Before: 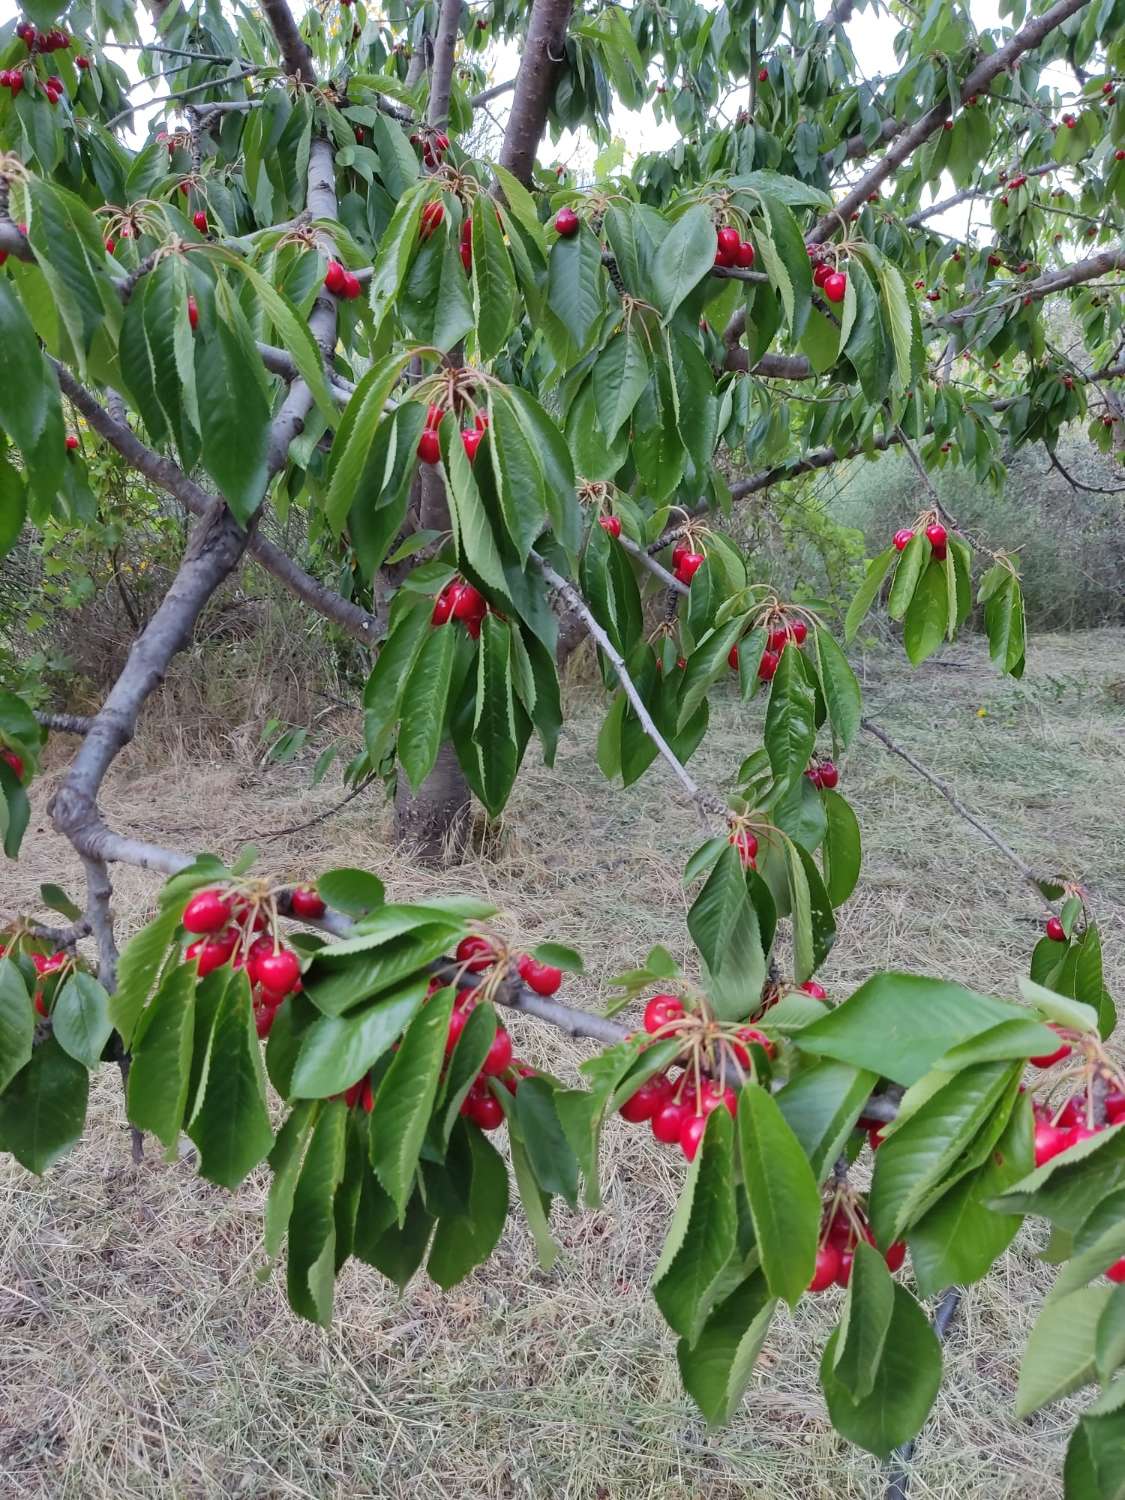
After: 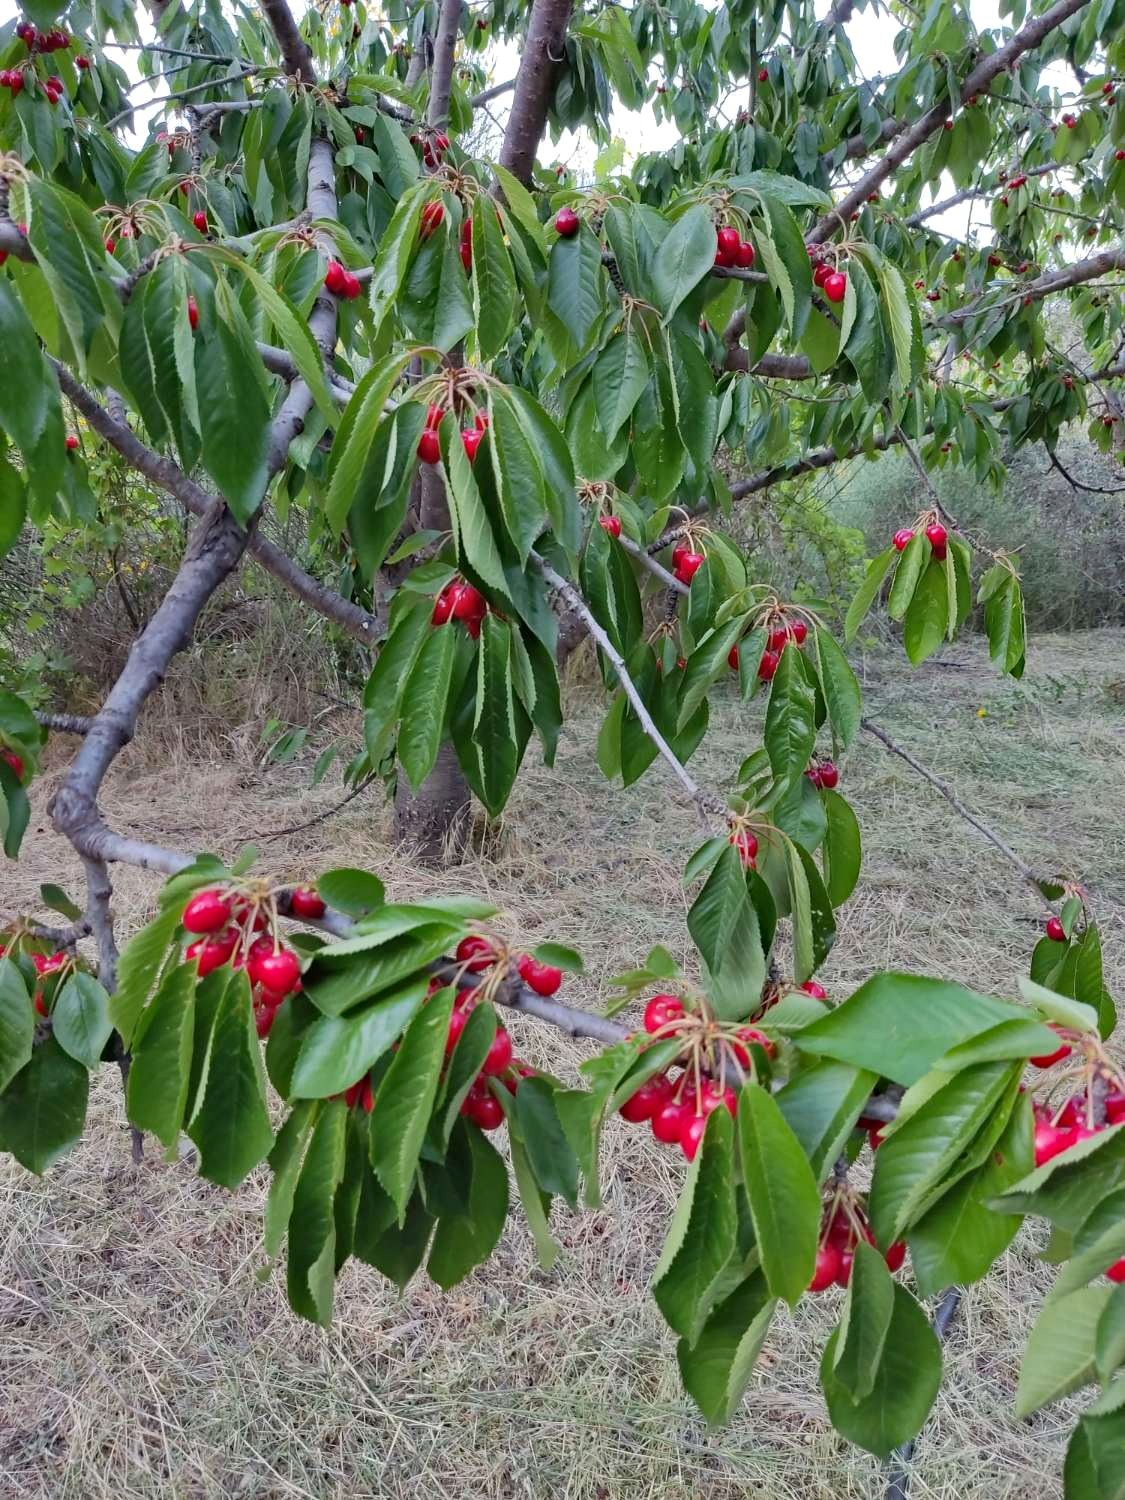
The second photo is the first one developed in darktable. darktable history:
haze removal: compatibility mode true, adaptive false
shadows and highlights: highlights color adjustment 0%, low approximation 0.01, soften with gaussian
